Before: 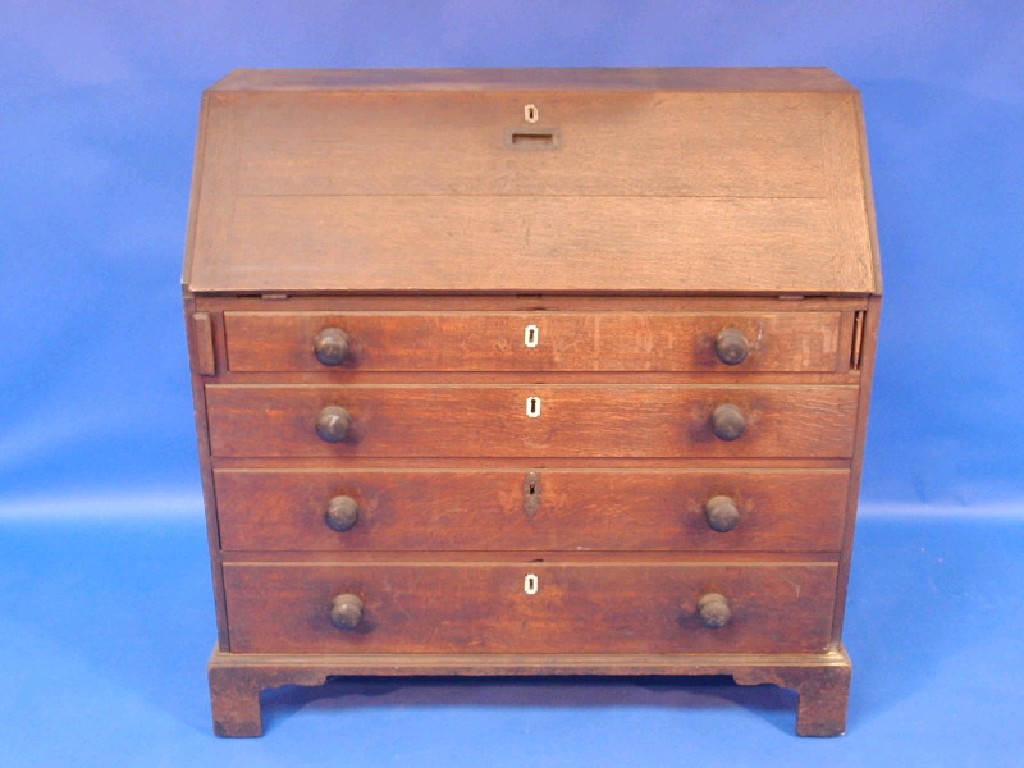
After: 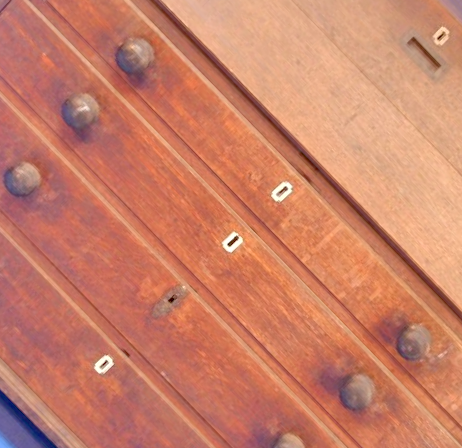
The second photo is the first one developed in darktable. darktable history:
crop and rotate: angle -45.77°, top 16.112%, right 0.907%, bottom 11.734%
tone equalizer: -7 EV 0.148 EV, -6 EV 0.627 EV, -5 EV 1.13 EV, -4 EV 1.29 EV, -3 EV 1.13 EV, -2 EV 0.6 EV, -1 EV 0.16 EV
exposure: black level correction 0.005, exposure 0.016 EV, compensate highlight preservation false
